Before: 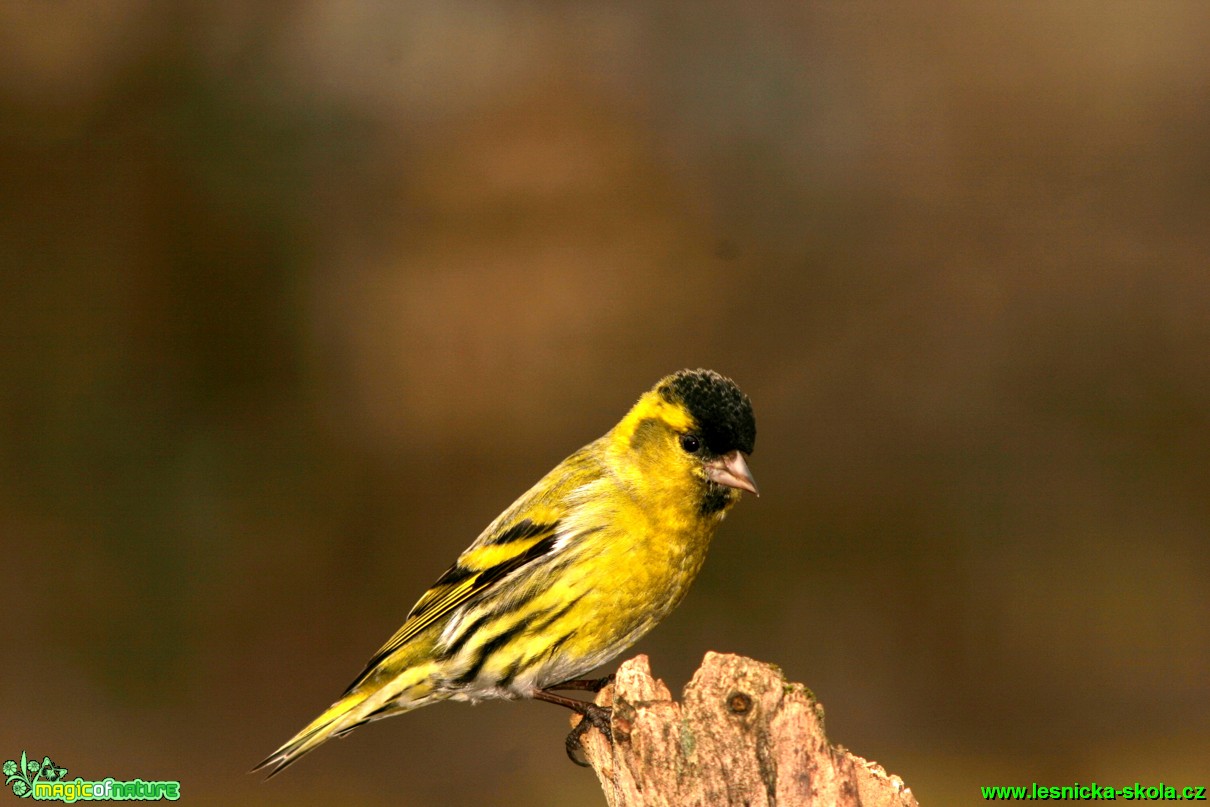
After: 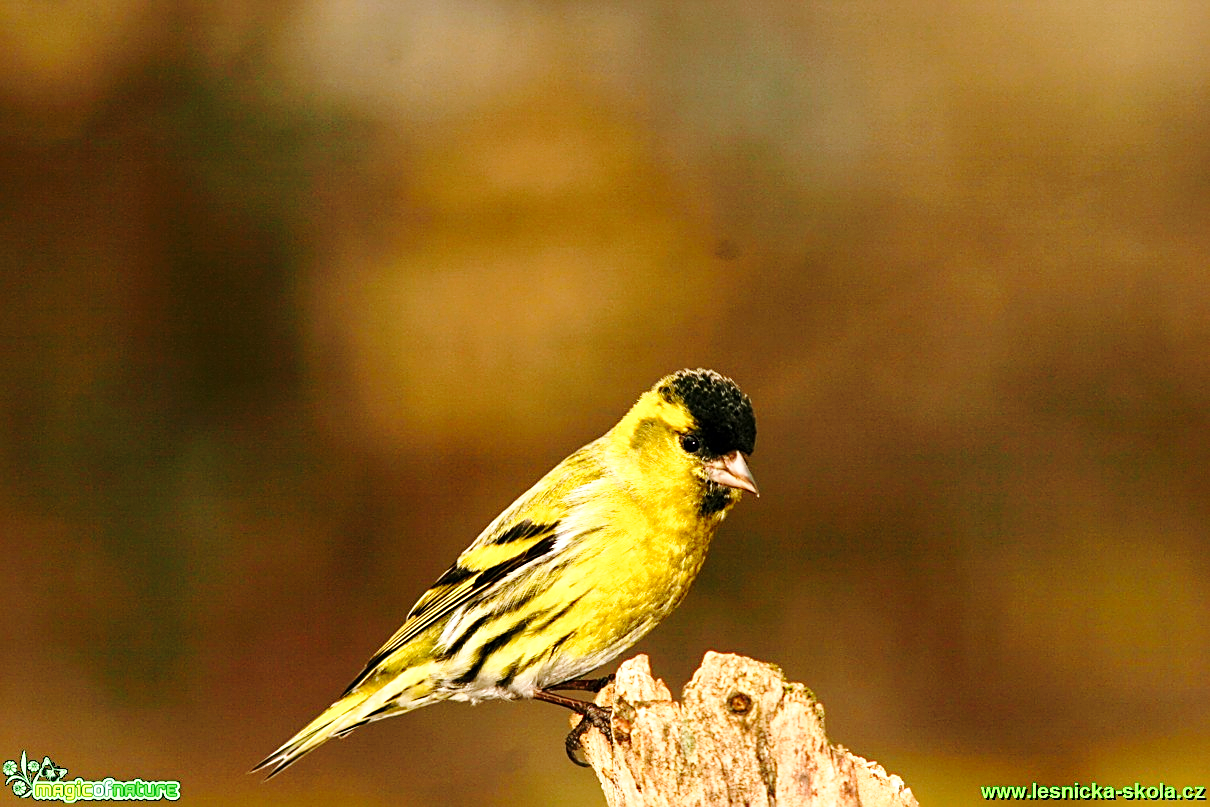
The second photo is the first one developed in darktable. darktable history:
base curve: curves: ch0 [(0, 0) (0.032, 0.037) (0.105, 0.228) (0.435, 0.76) (0.856, 0.983) (1, 1)], preserve colors none
sharpen: on, module defaults
